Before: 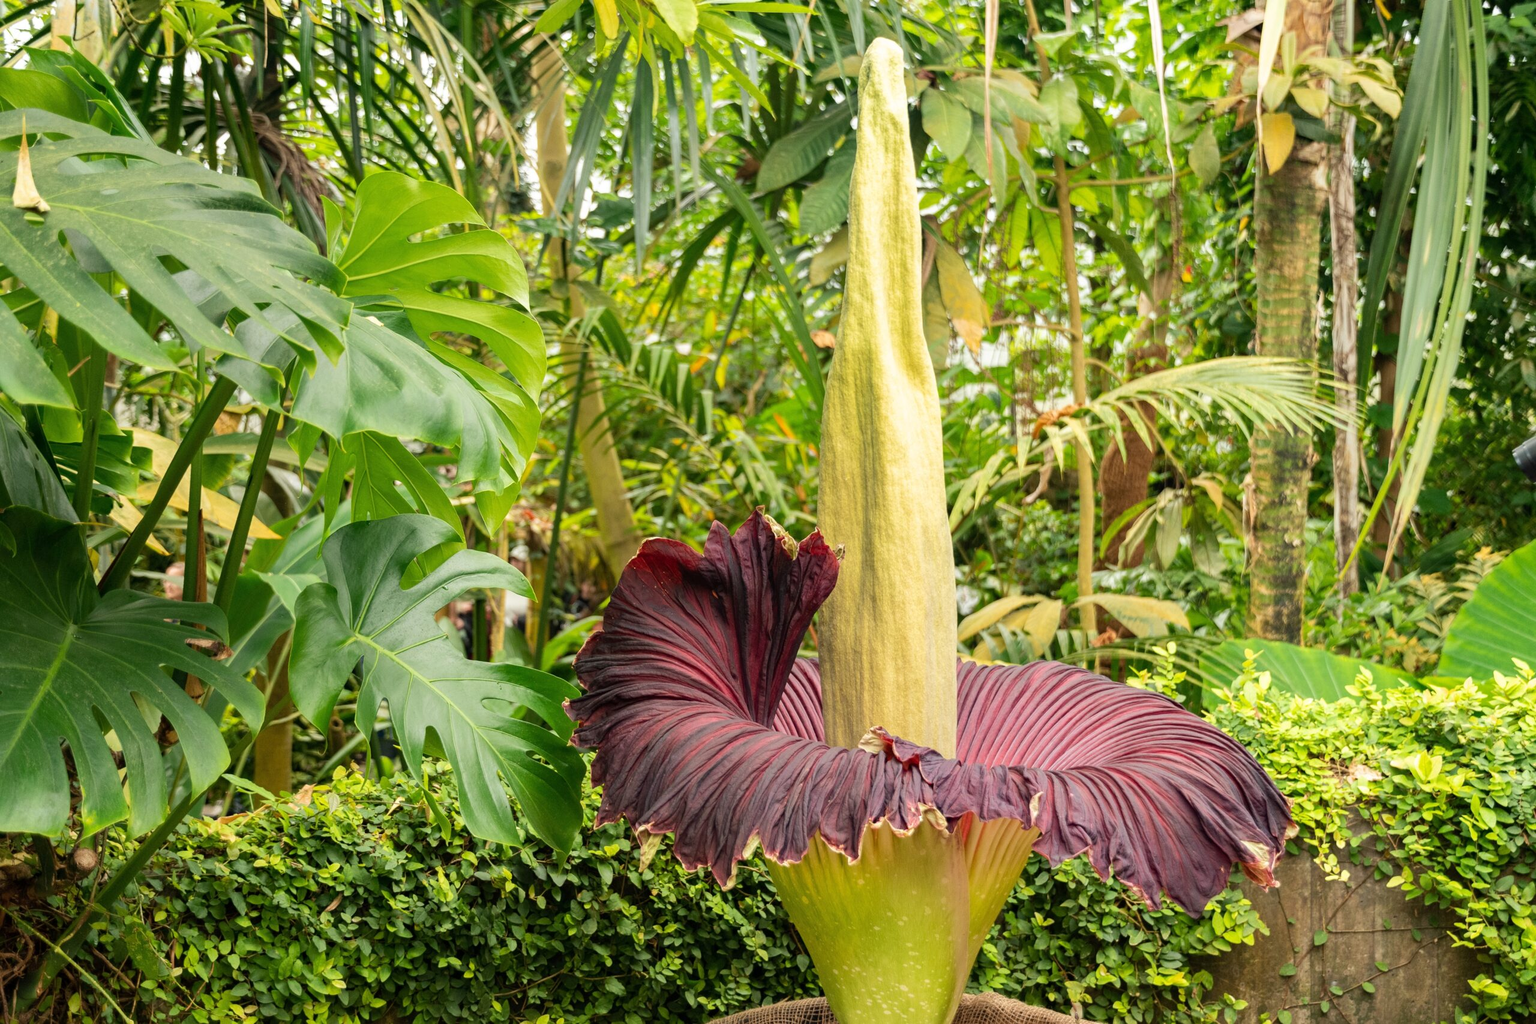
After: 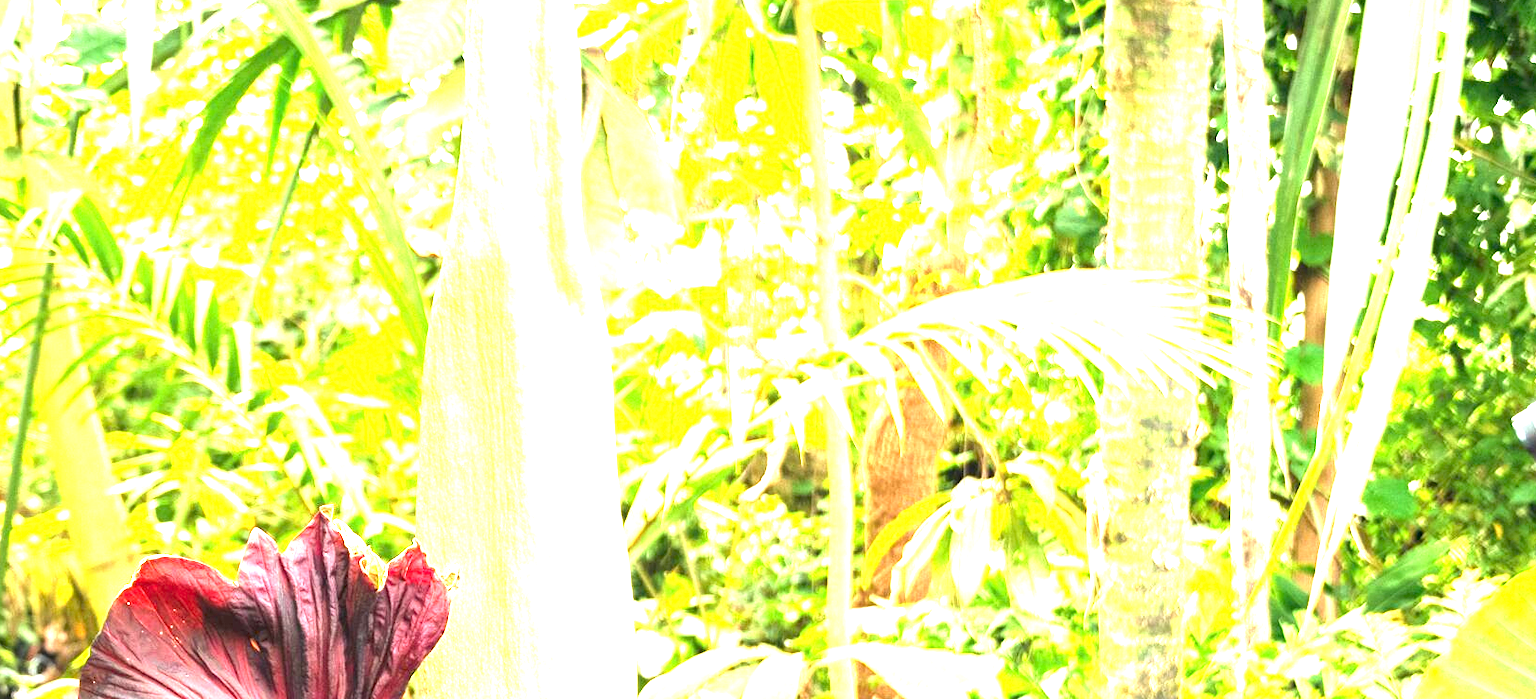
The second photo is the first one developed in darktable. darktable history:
exposure: exposure 3.07 EV, compensate highlight preservation false
crop: left 36.049%, top 18.116%, right 0.481%, bottom 38.493%
